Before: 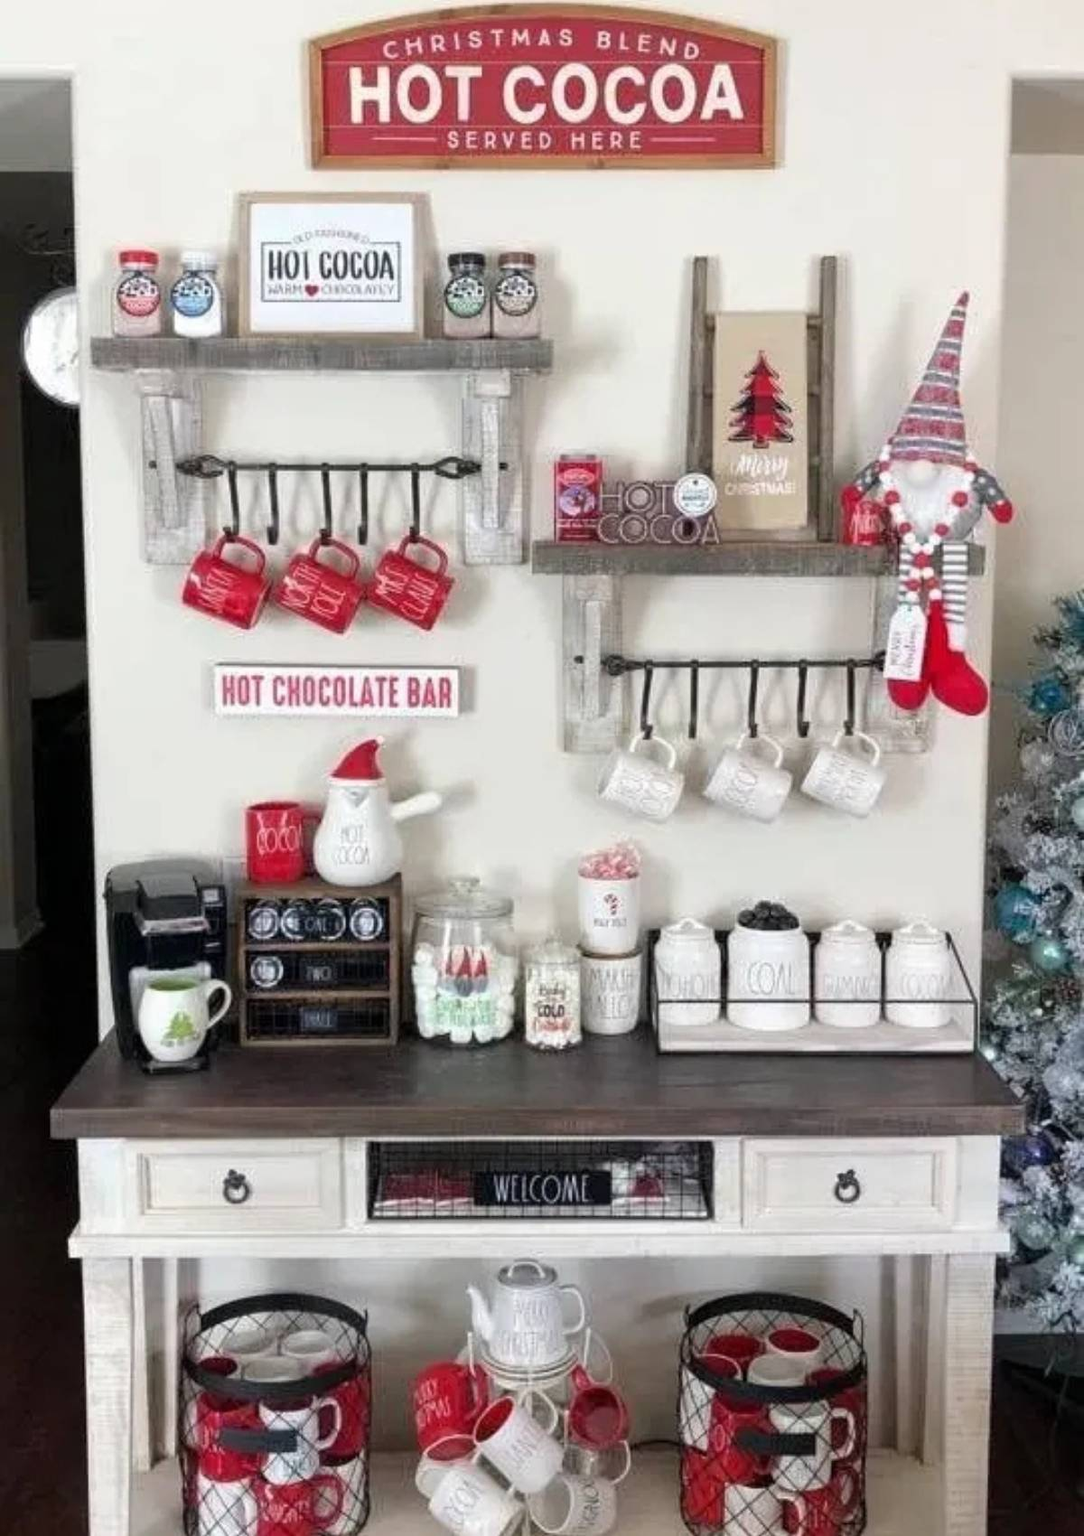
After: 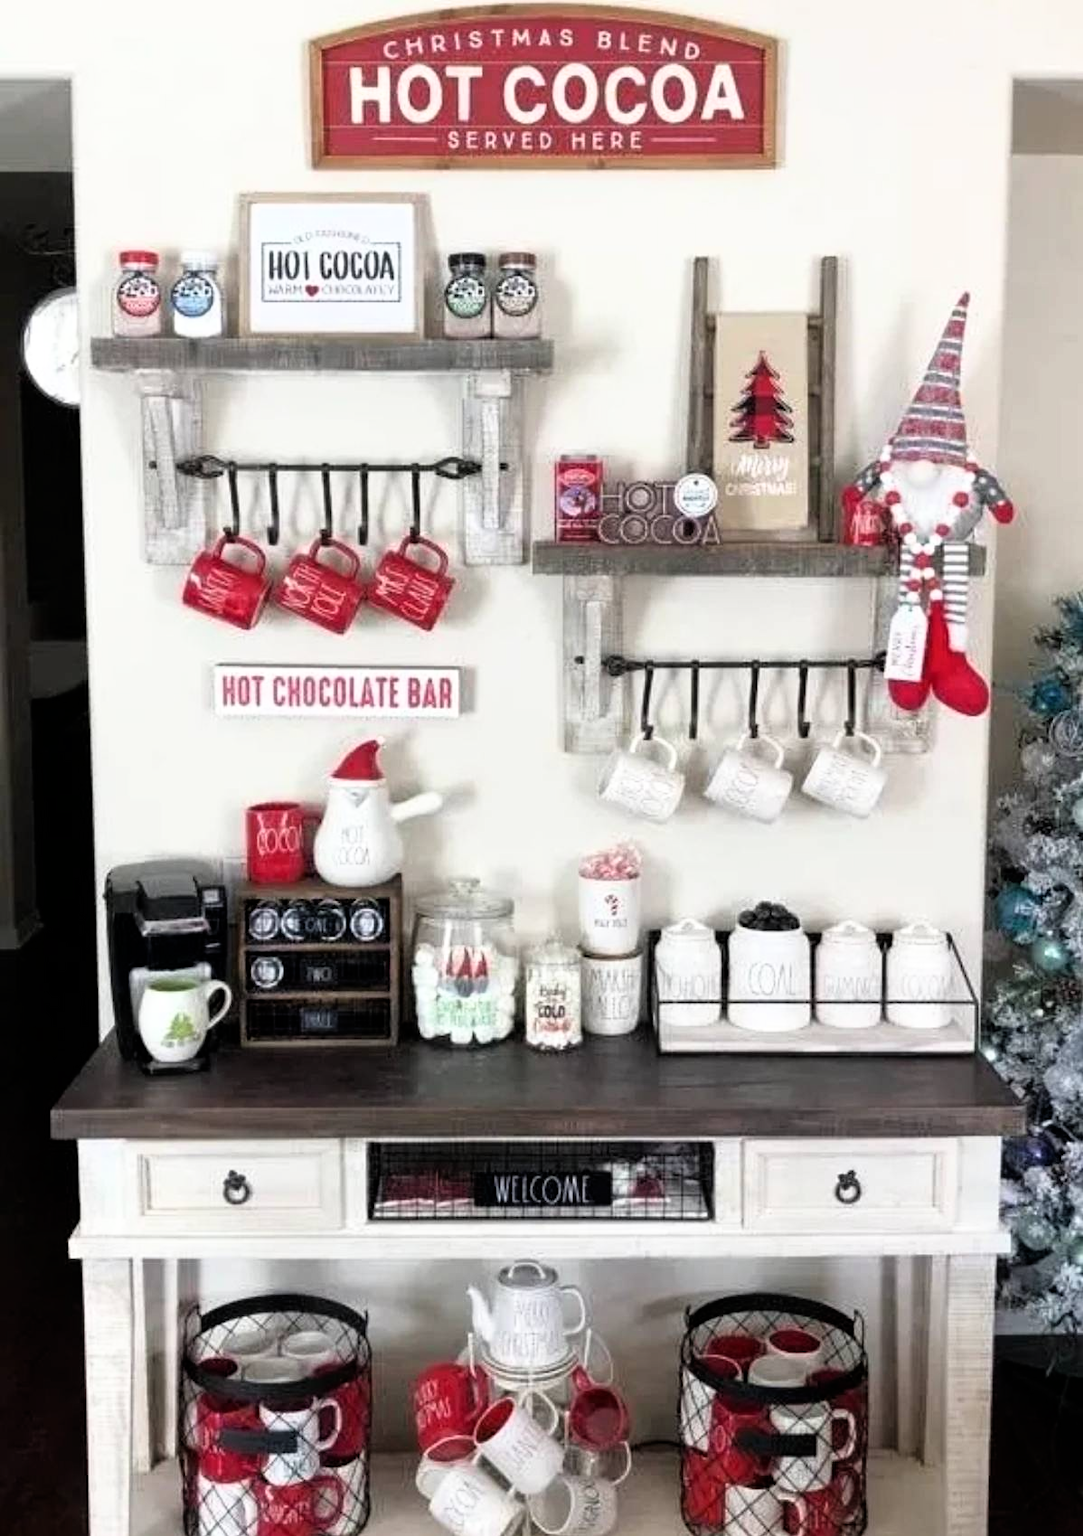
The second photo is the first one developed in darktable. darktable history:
filmic rgb: white relative exposure 2.45 EV, hardness 6.33
